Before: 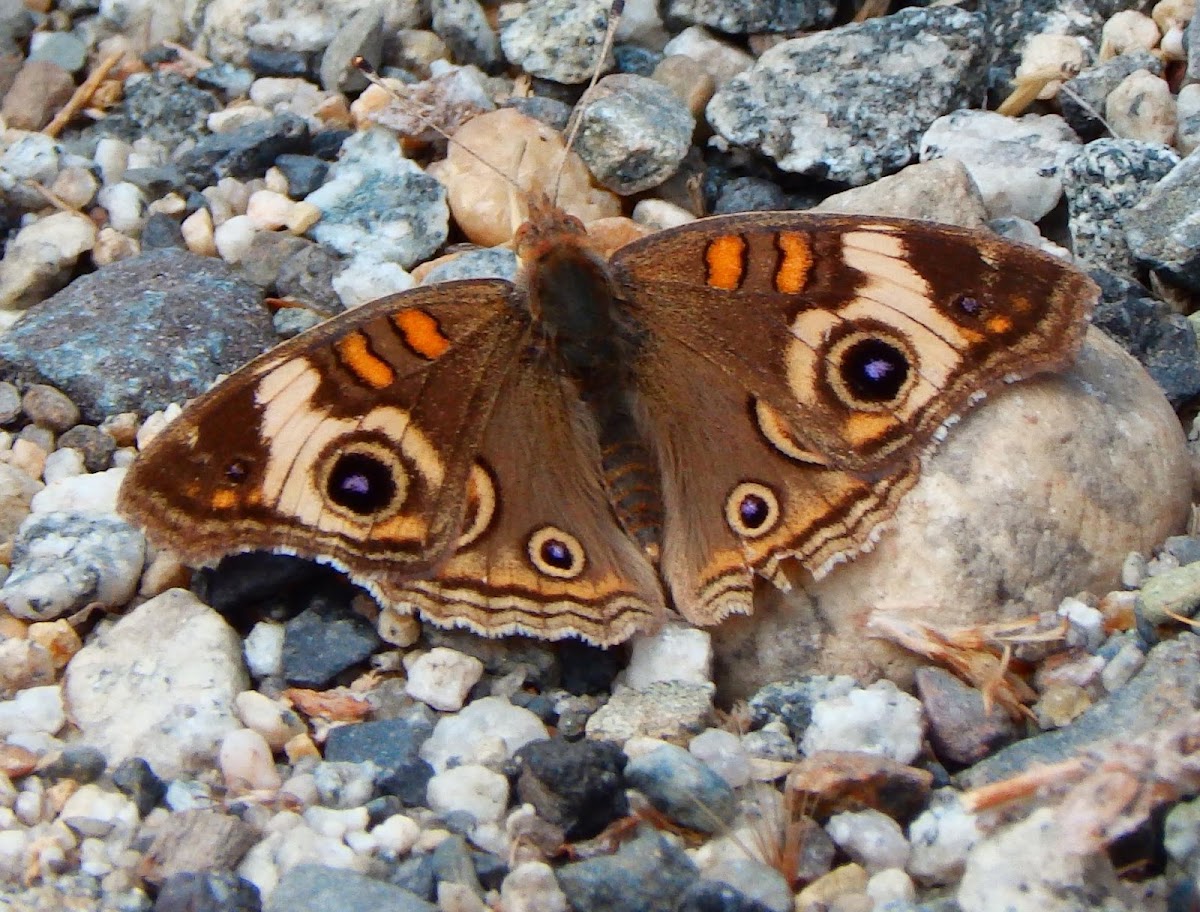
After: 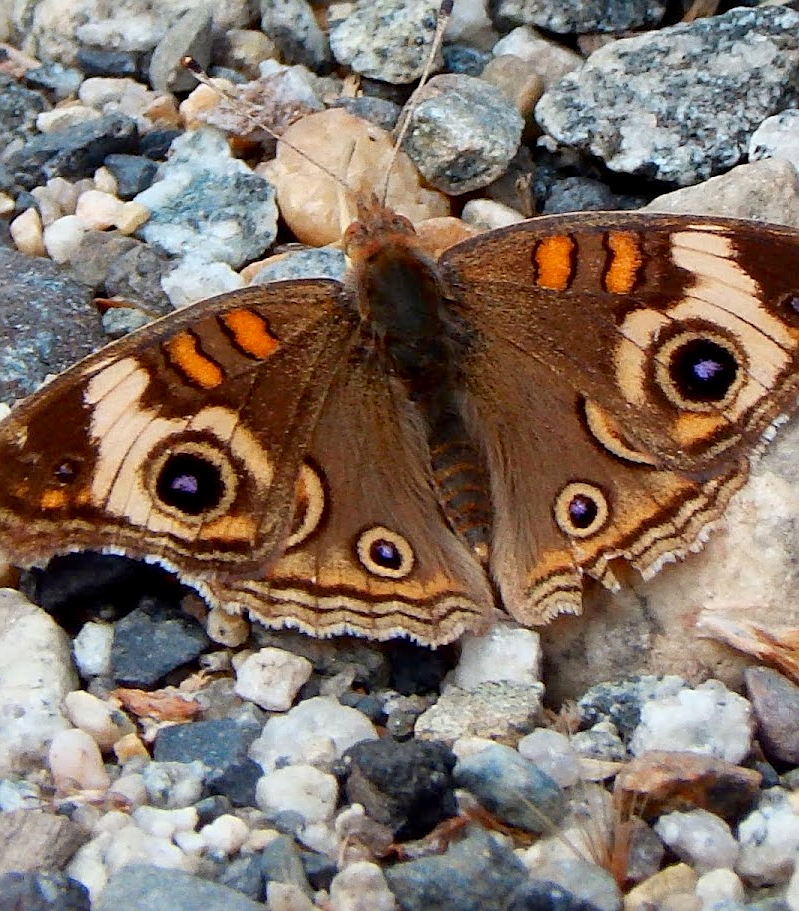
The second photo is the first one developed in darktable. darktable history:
exposure: black level correction 0.004, exposure 0.014 EV, compensate highlight preservation false
sharpen: on, module defaults
crop and rotate: left 14.292%, right 19.041%
tone equalizer: on, module defaults
